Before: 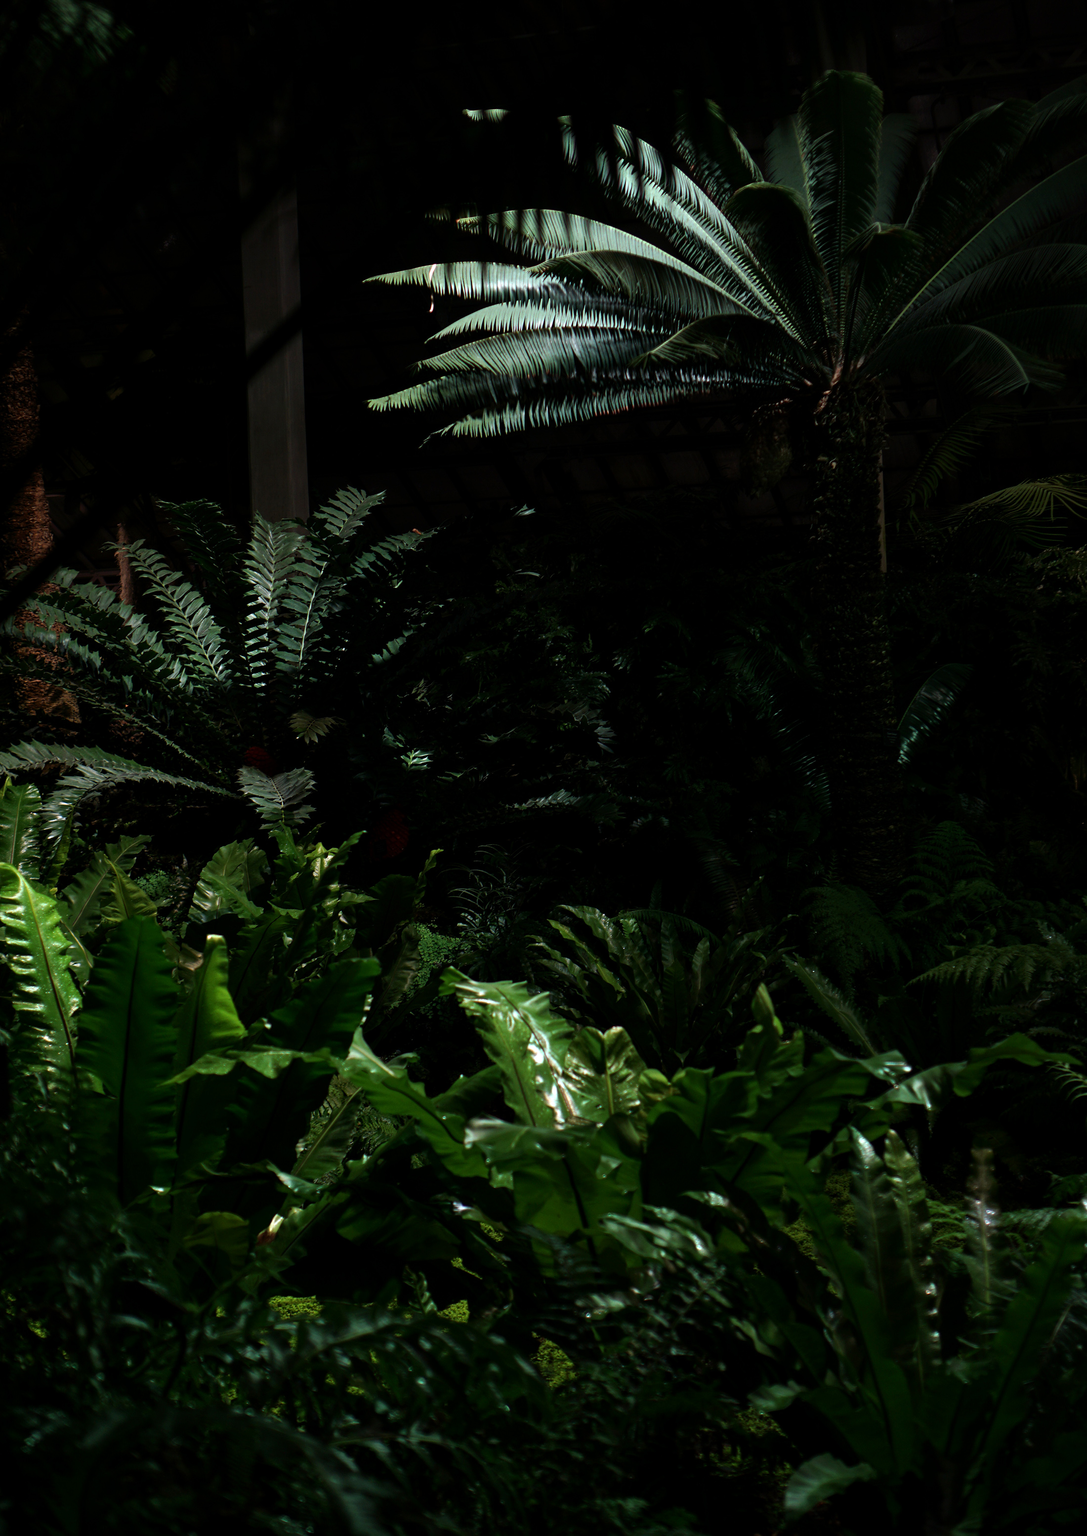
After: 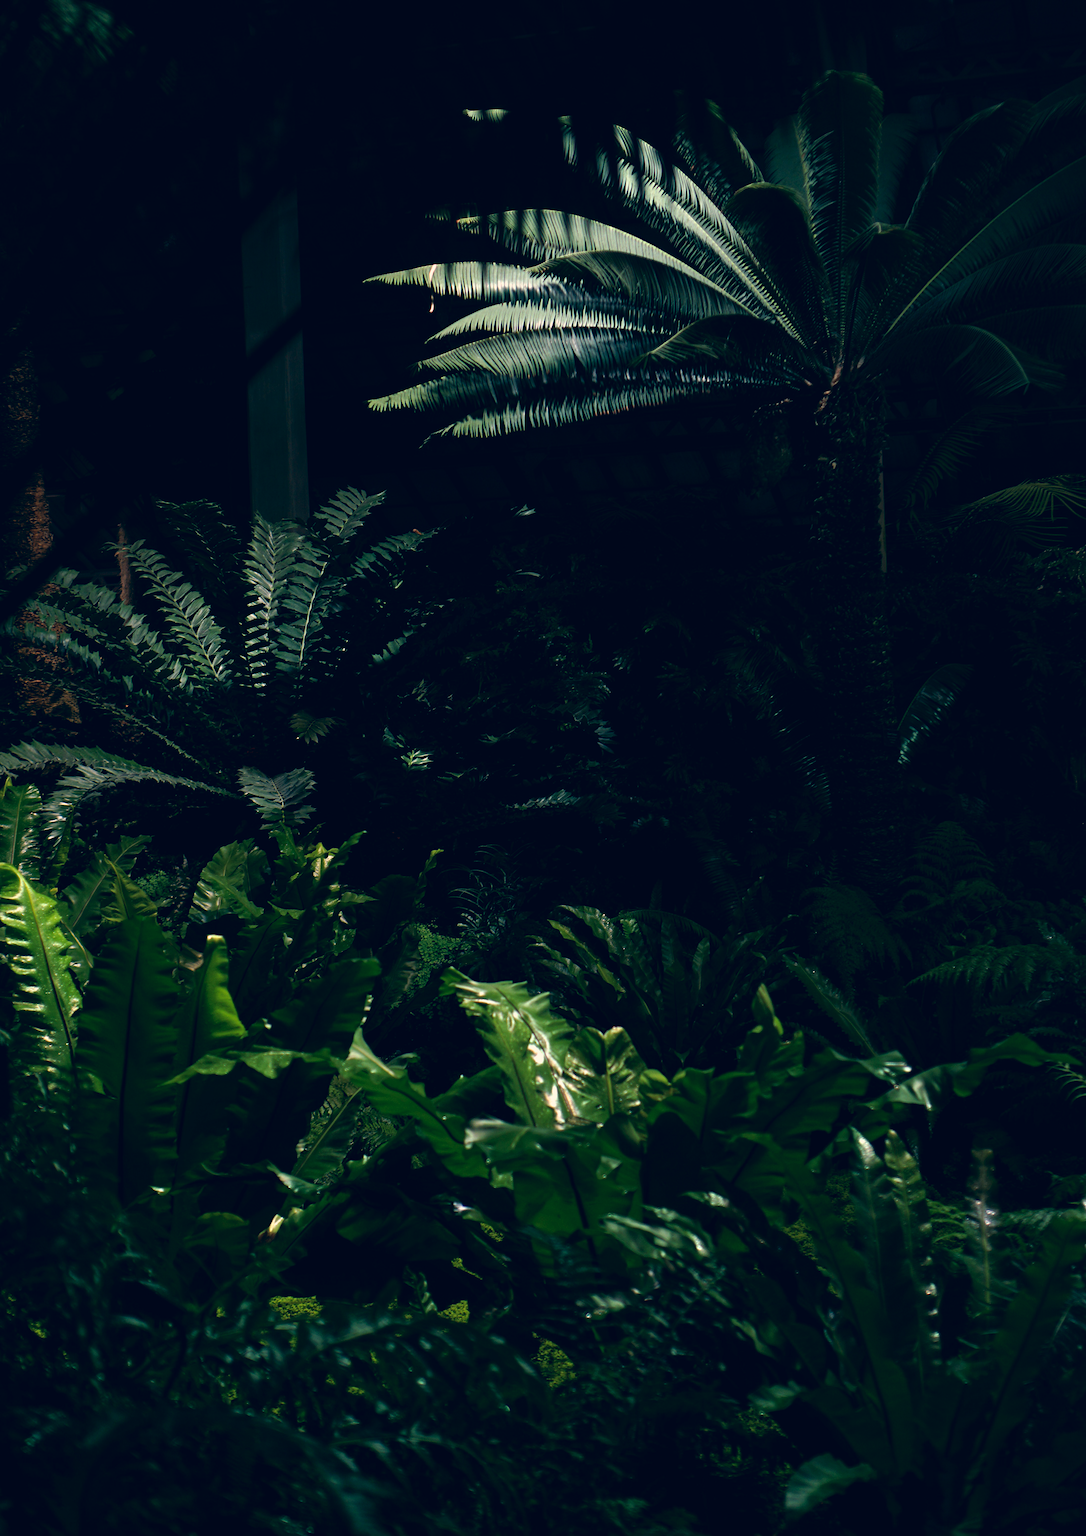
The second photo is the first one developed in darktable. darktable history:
color correction: highlights a* 10.31, highlights b* 14.69, shadows a* -10.29, shadows b* -14.93
